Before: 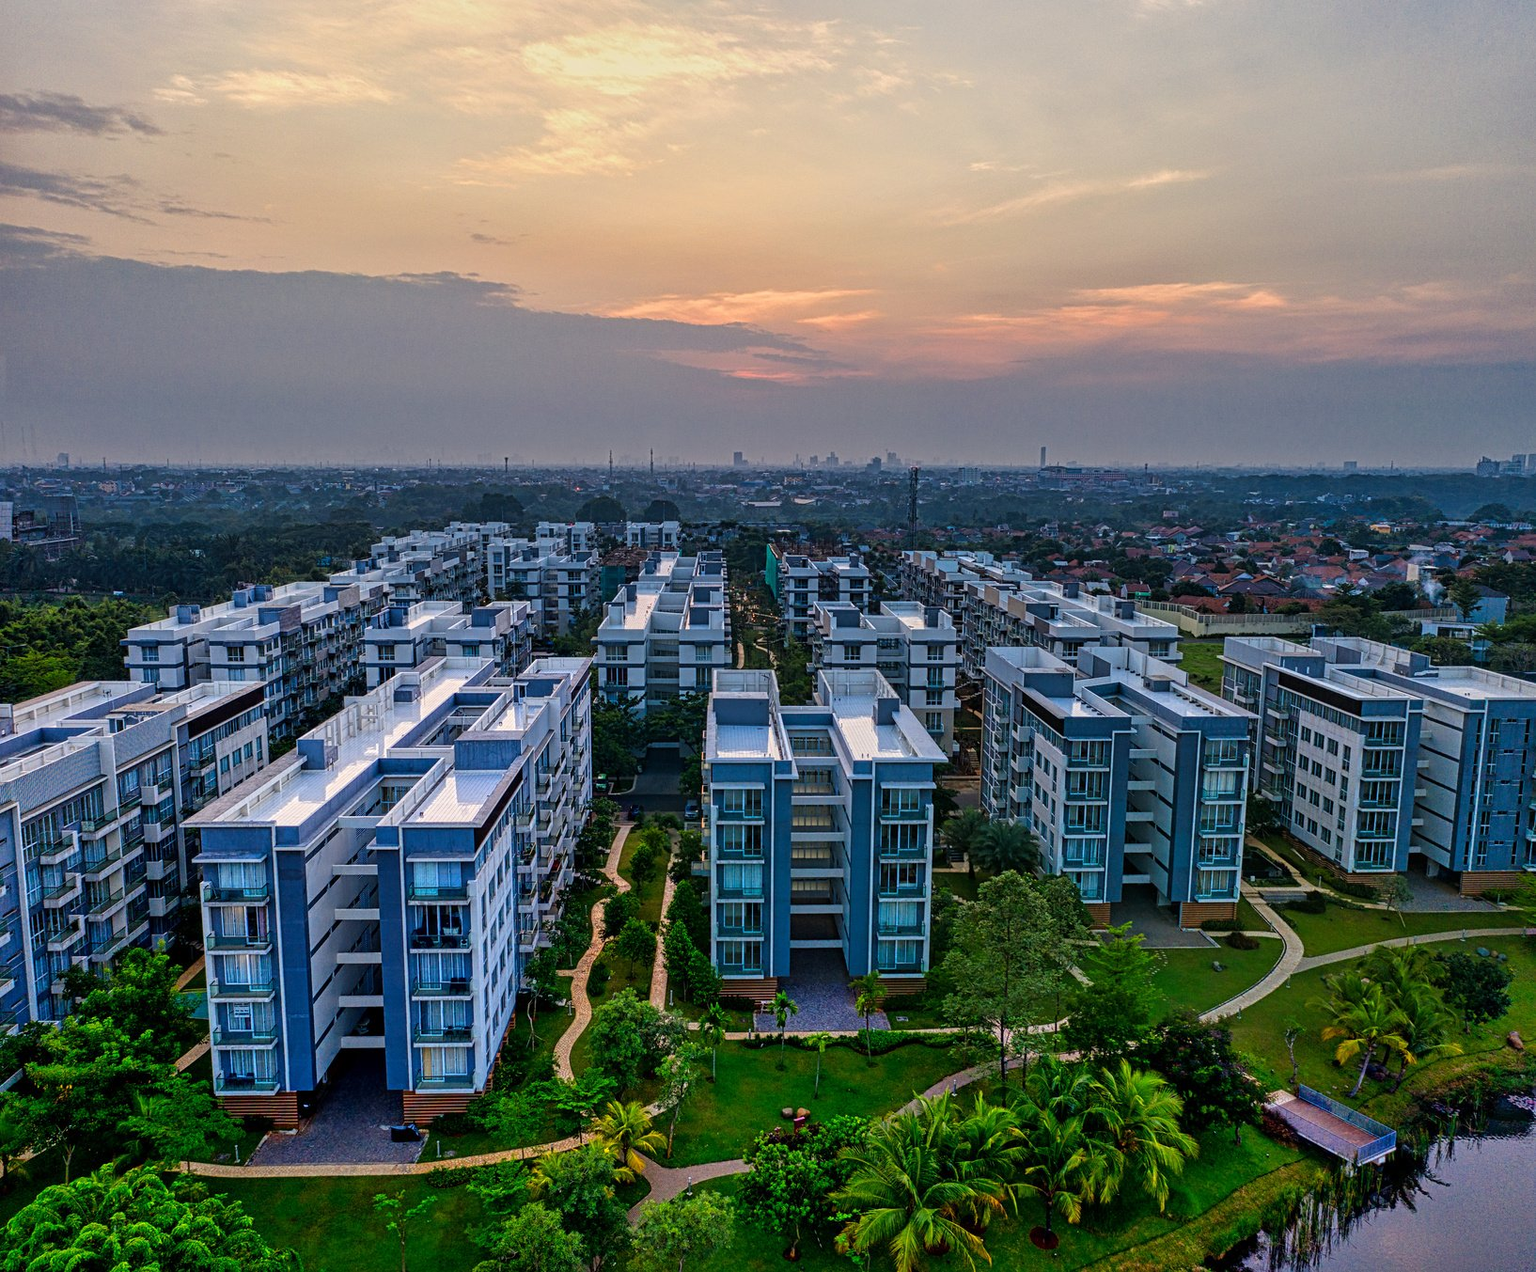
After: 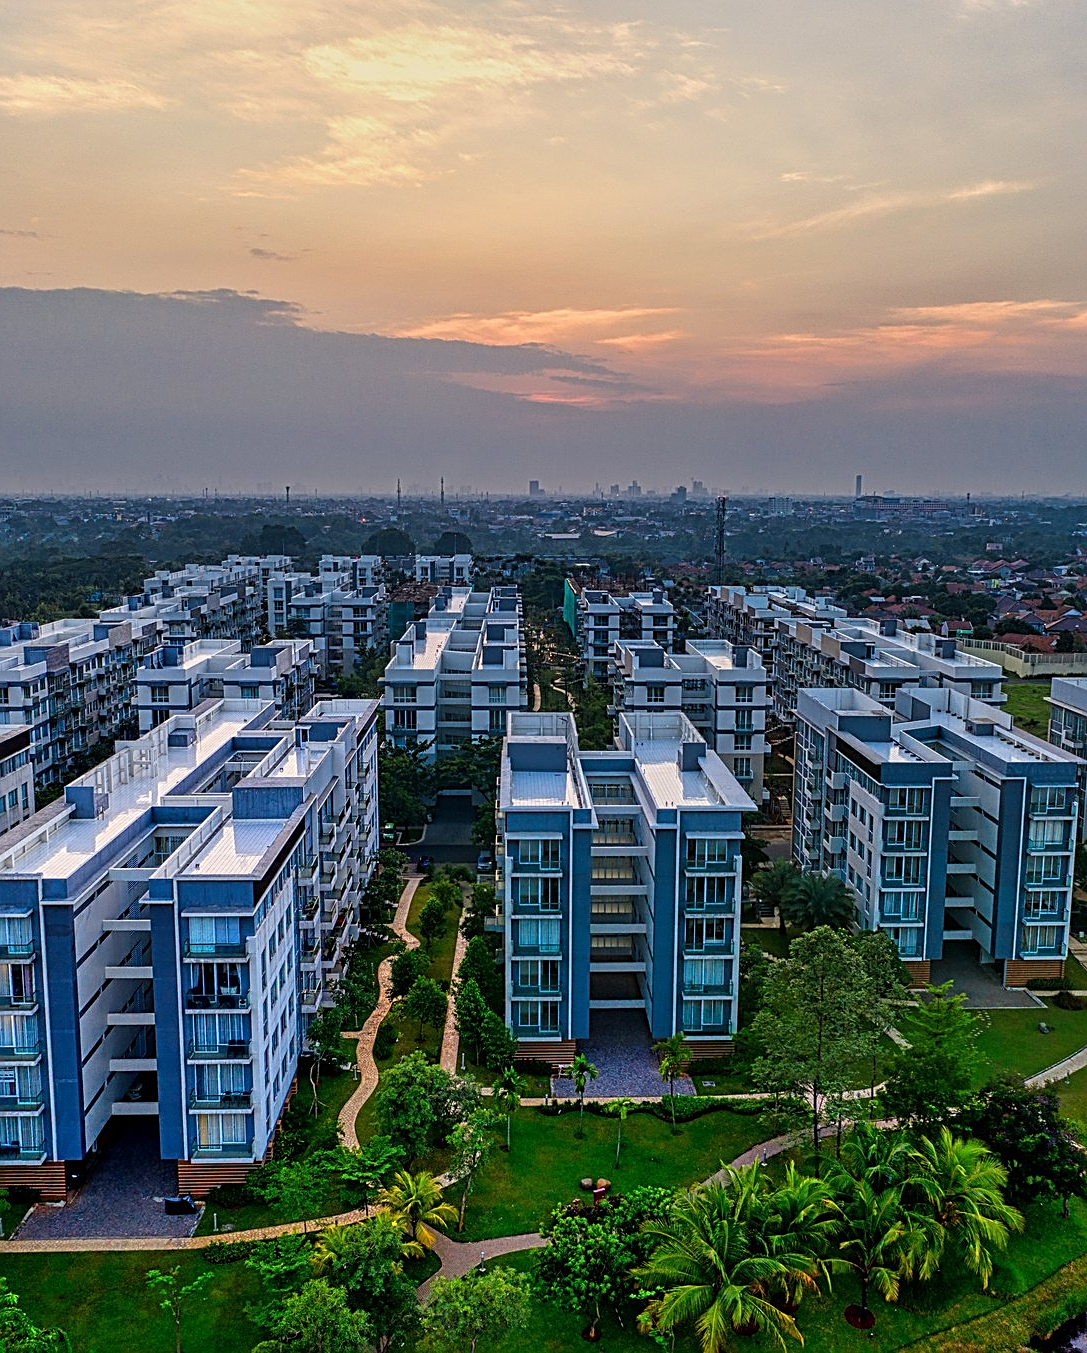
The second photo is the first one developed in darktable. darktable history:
exposure: compensate exposure bias true, compensate highlight preservation false
sharpen: amount 0.491
crop and rotate: left 15.417%, right 18.013%
